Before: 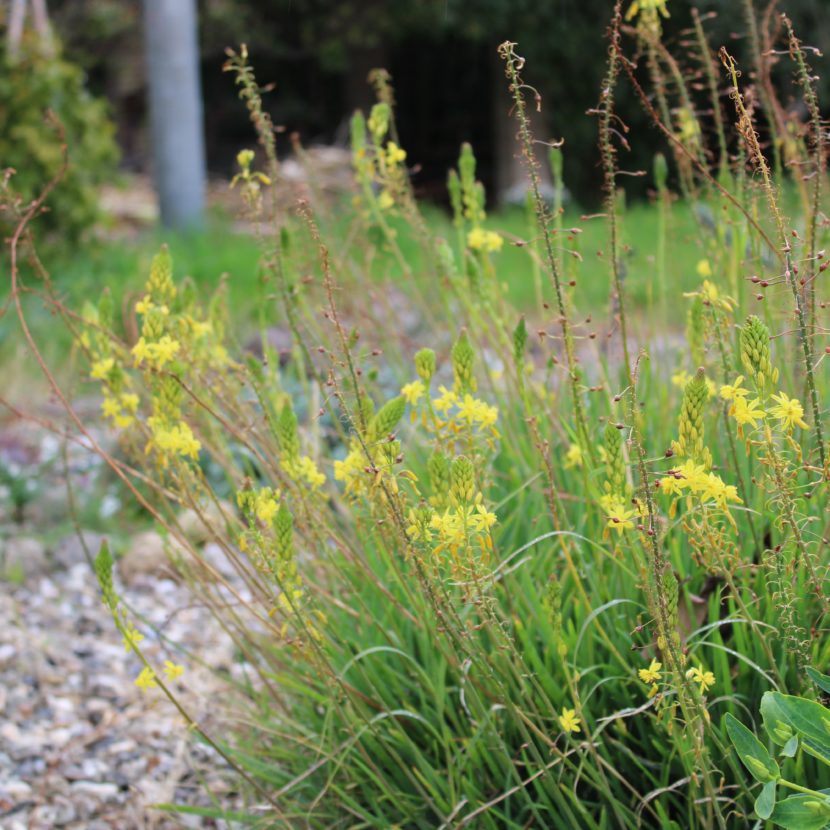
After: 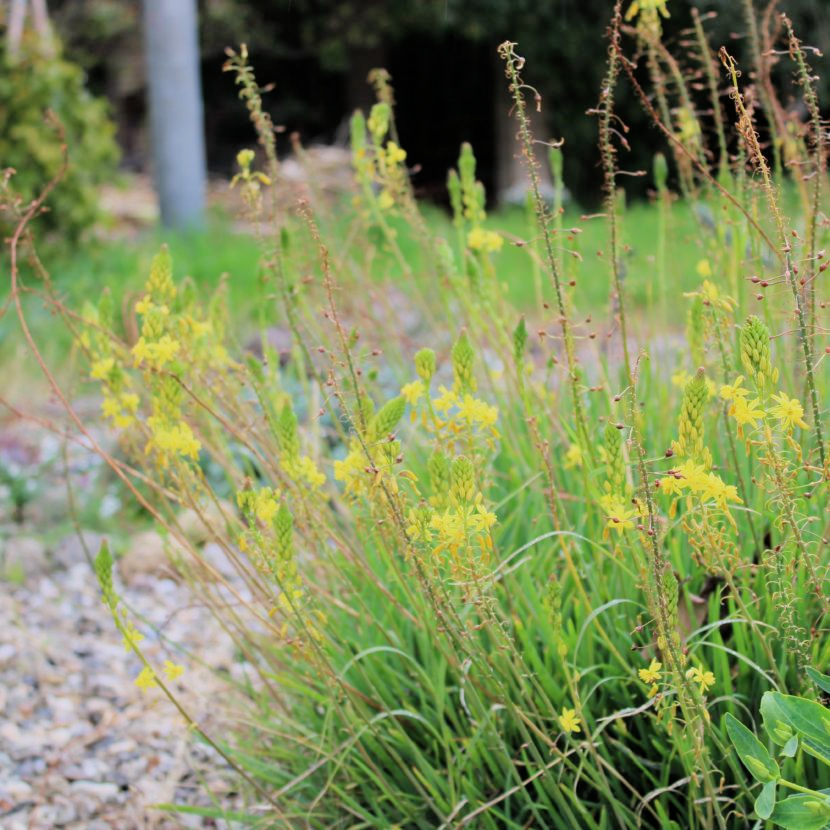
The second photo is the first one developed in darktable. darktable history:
exposure: black level correction 0.001, exposure 0.5 EV, compensate exposure bias true, compensate highlight preservation false
filmic rgb: black relative exposure -7.65 EV, white relative exposure 4.56 EV, hardness 3.61, color science v6 (2022)
